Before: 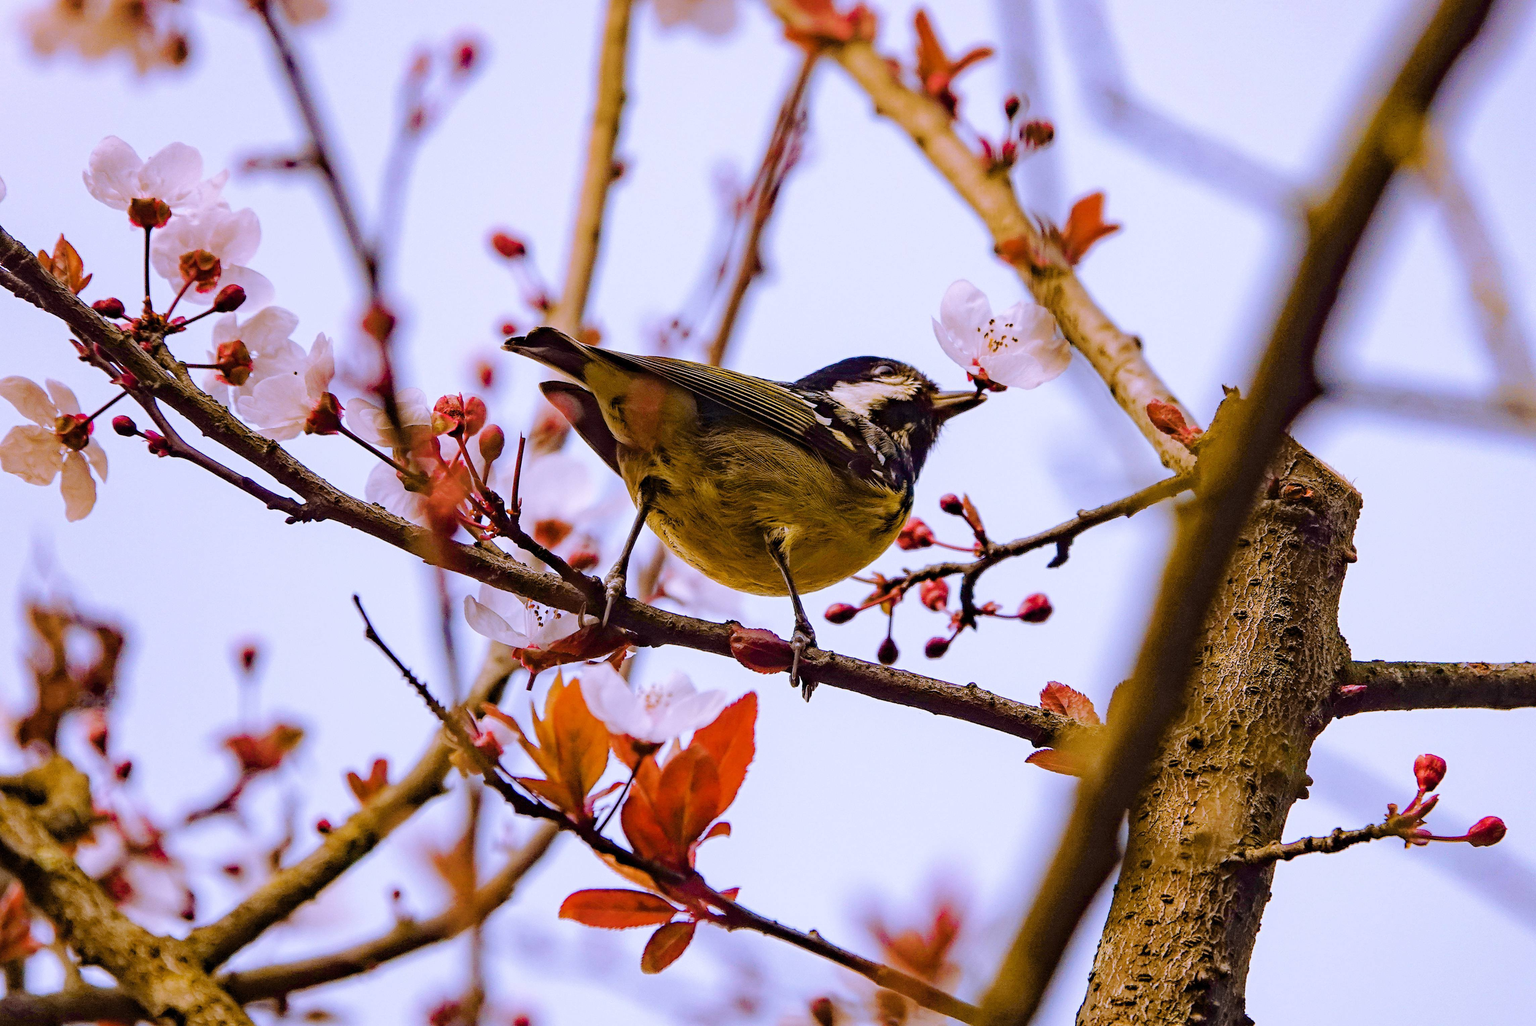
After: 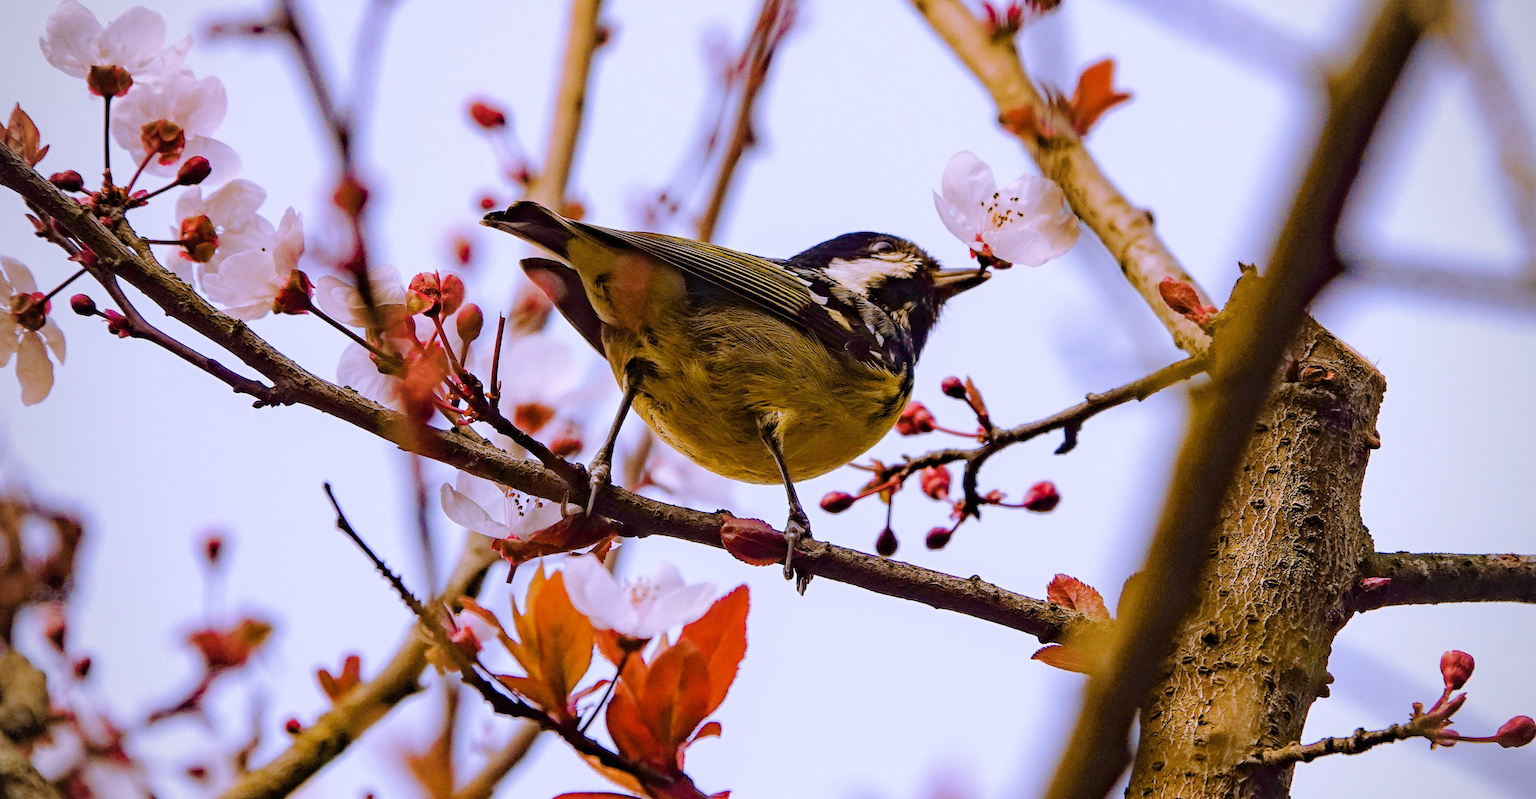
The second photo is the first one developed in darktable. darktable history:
crop and rotate: left 2.991%, top 13.302%, right 1.981%, bottom 12.636%
vignetting: fall-off radius 60.92%
